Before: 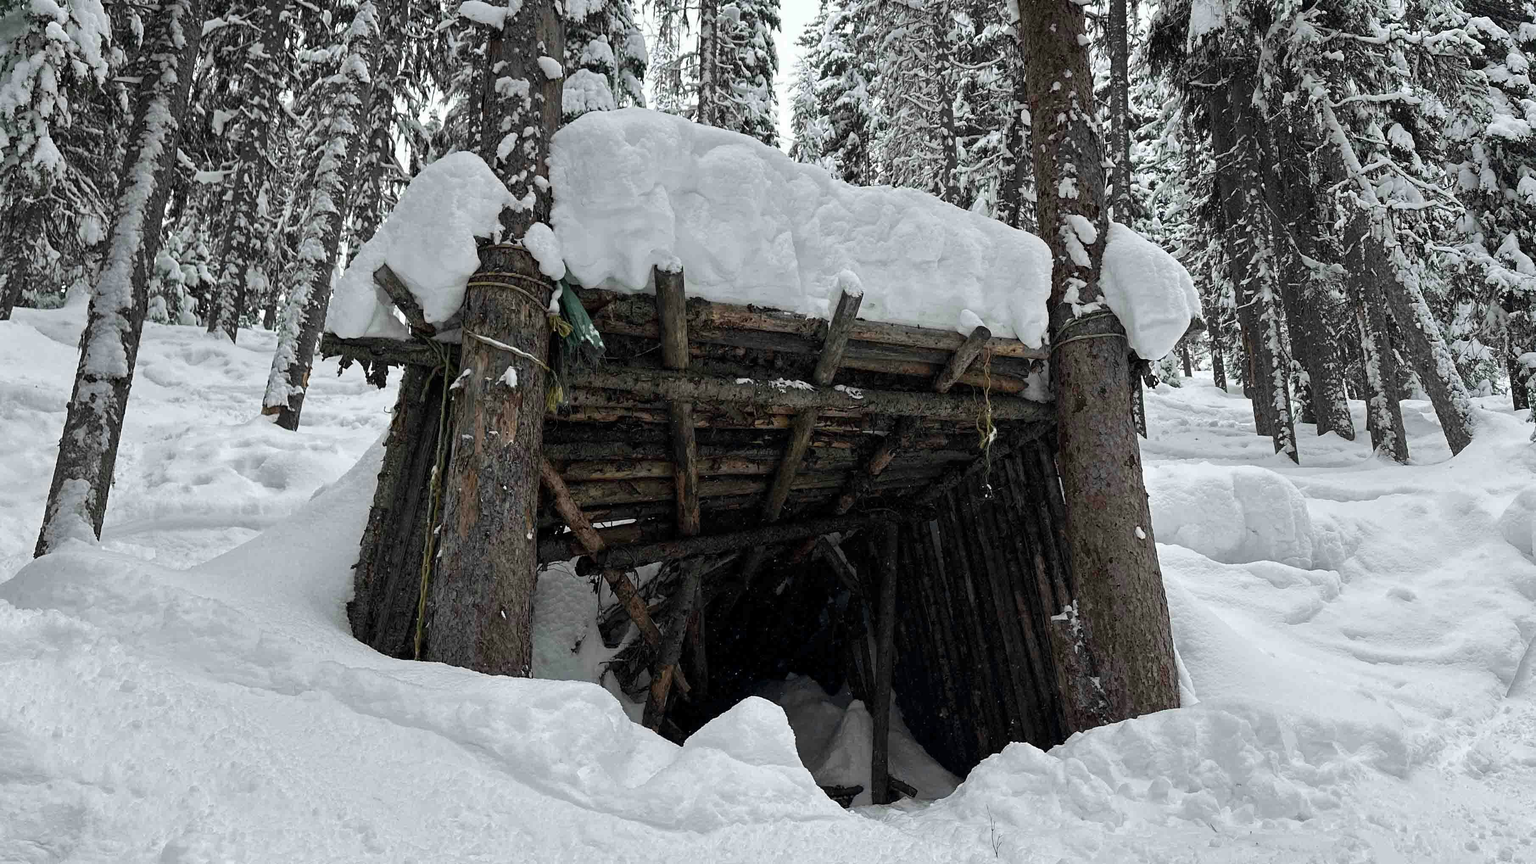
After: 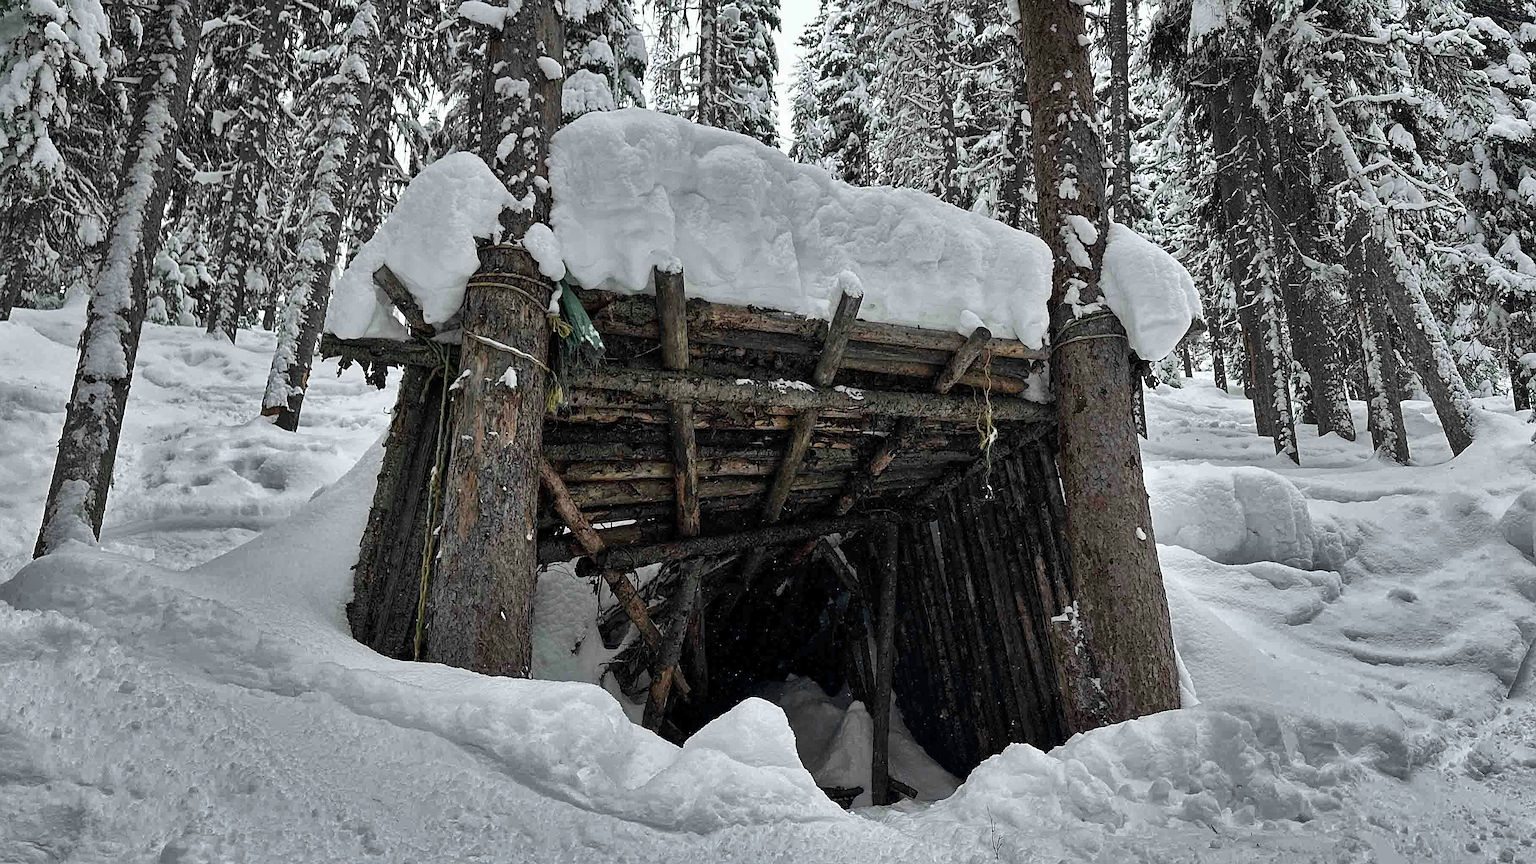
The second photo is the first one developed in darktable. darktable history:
crop and rotate: left 0.138%, bottom 0.011%
shadows and highlights: radius 106.01, shadows 40.76, highlights -71.65, low approximation 0.01, soften with gaussian
sharpen: on, module defaults
